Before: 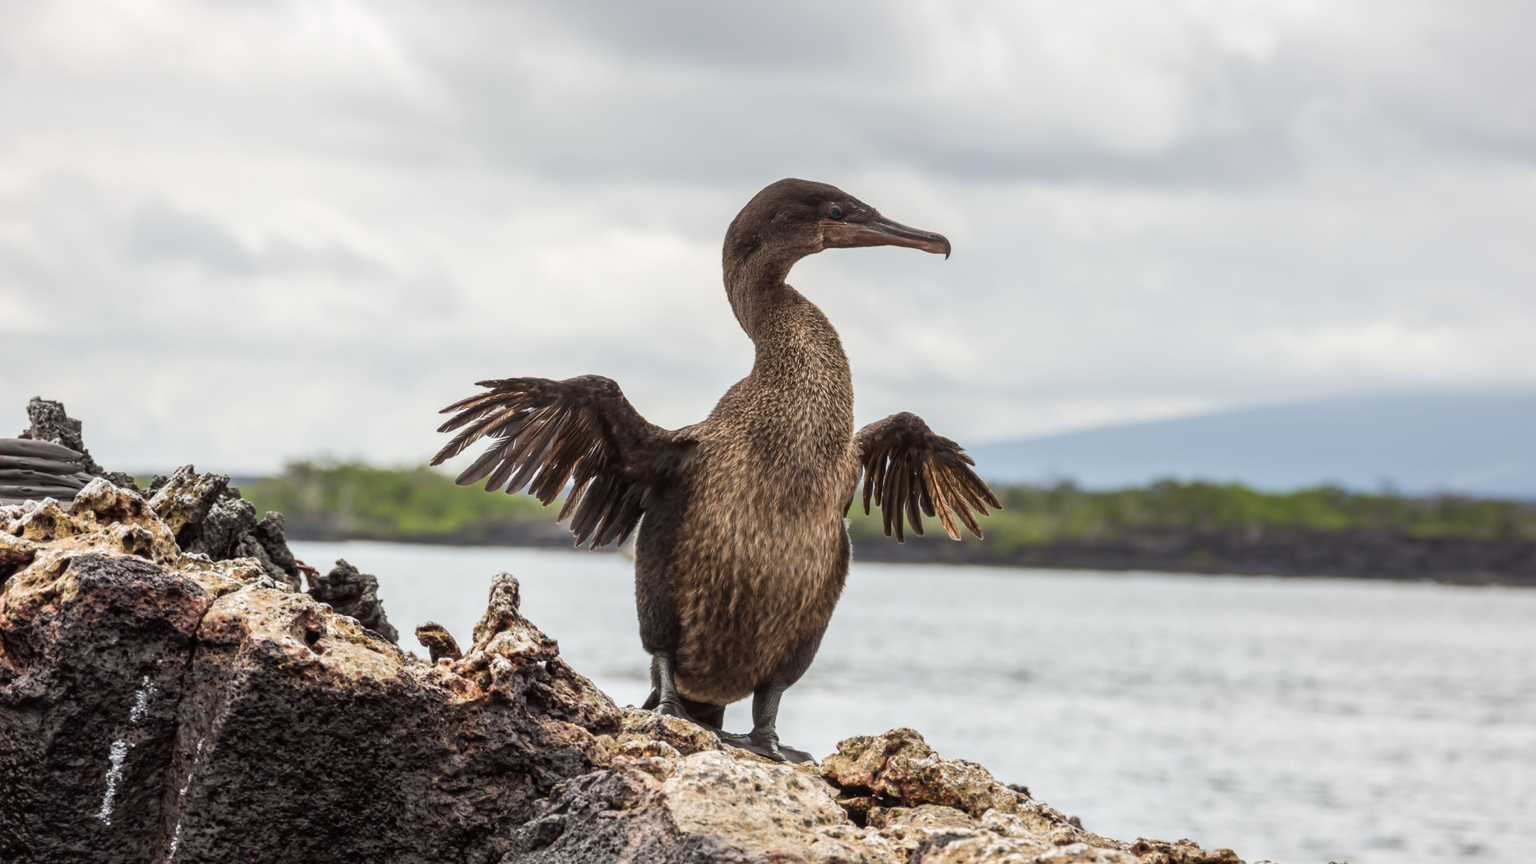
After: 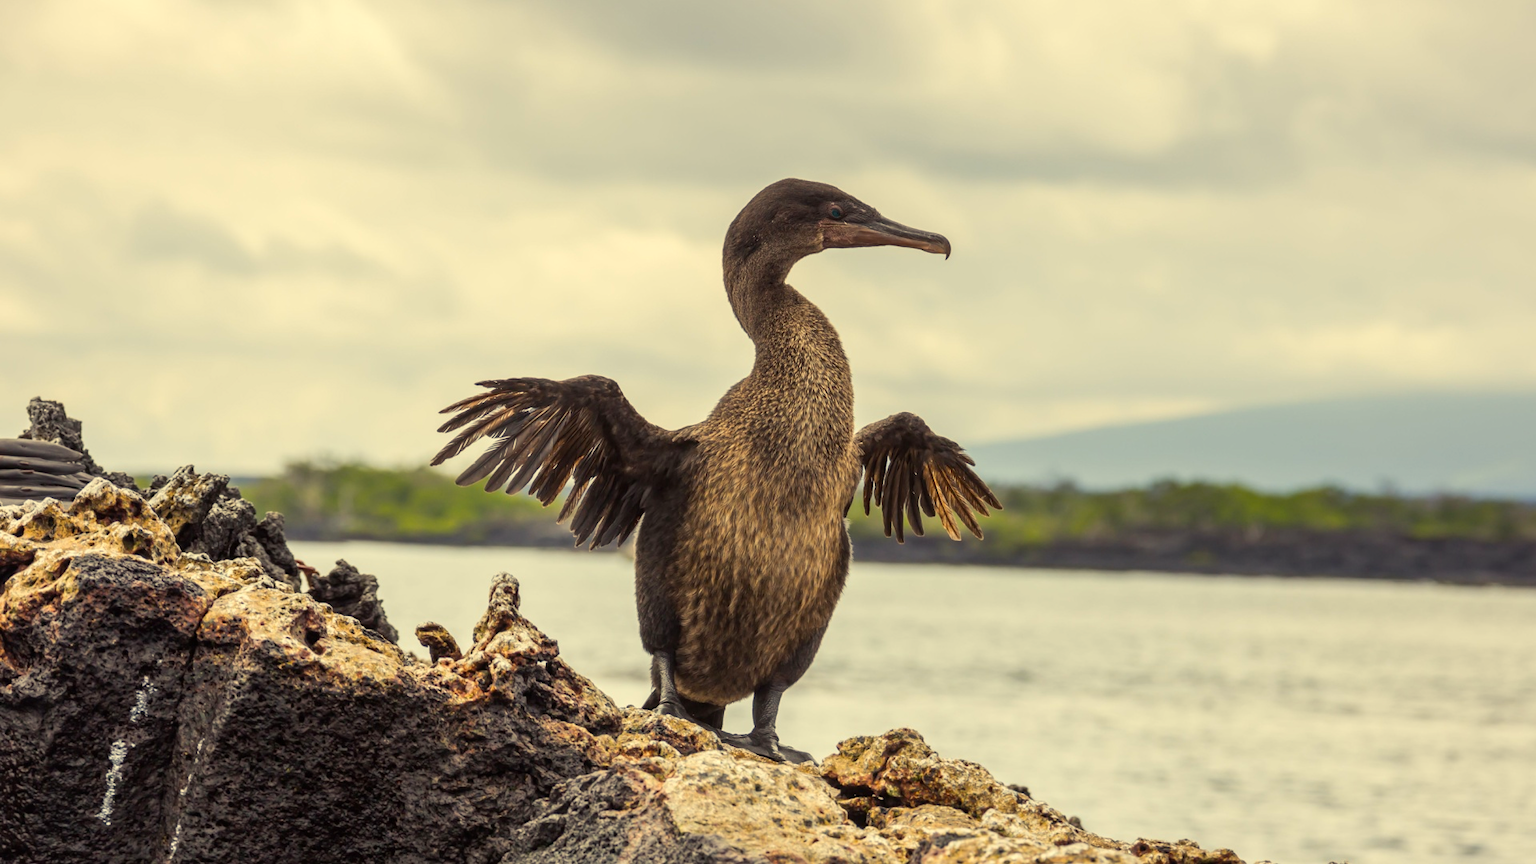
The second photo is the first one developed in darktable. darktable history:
color balance rgb: highlights gain › chroma 7.869%, highlights gain › hue 84.92°, perceptual saturation grading › global saturation 19.289%
